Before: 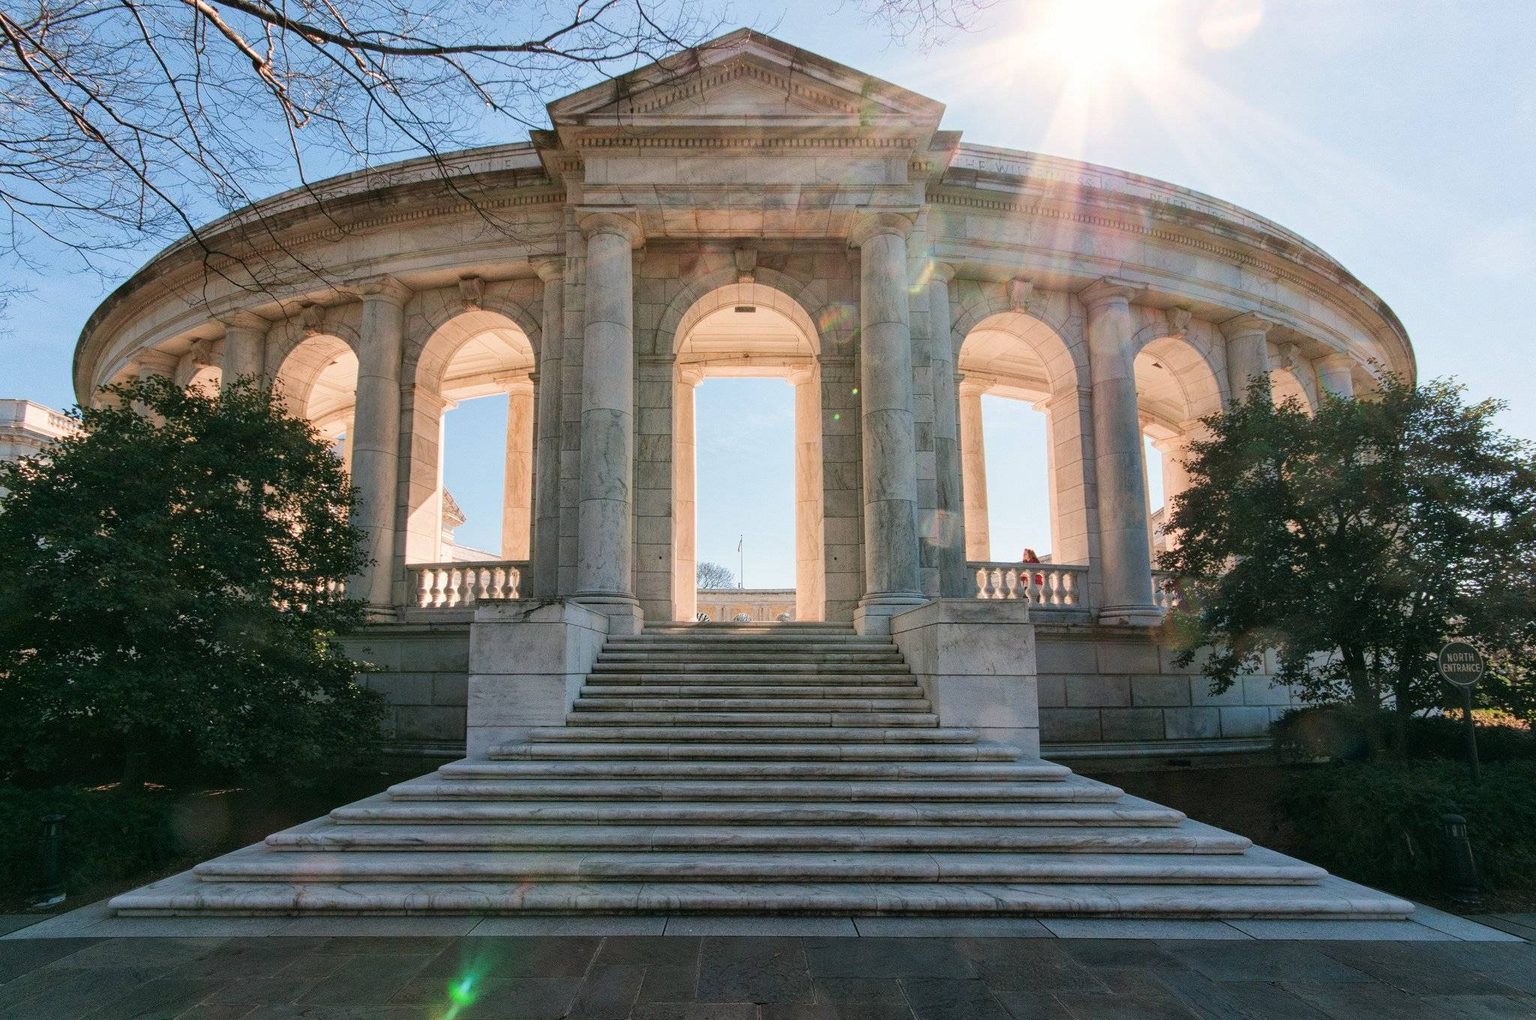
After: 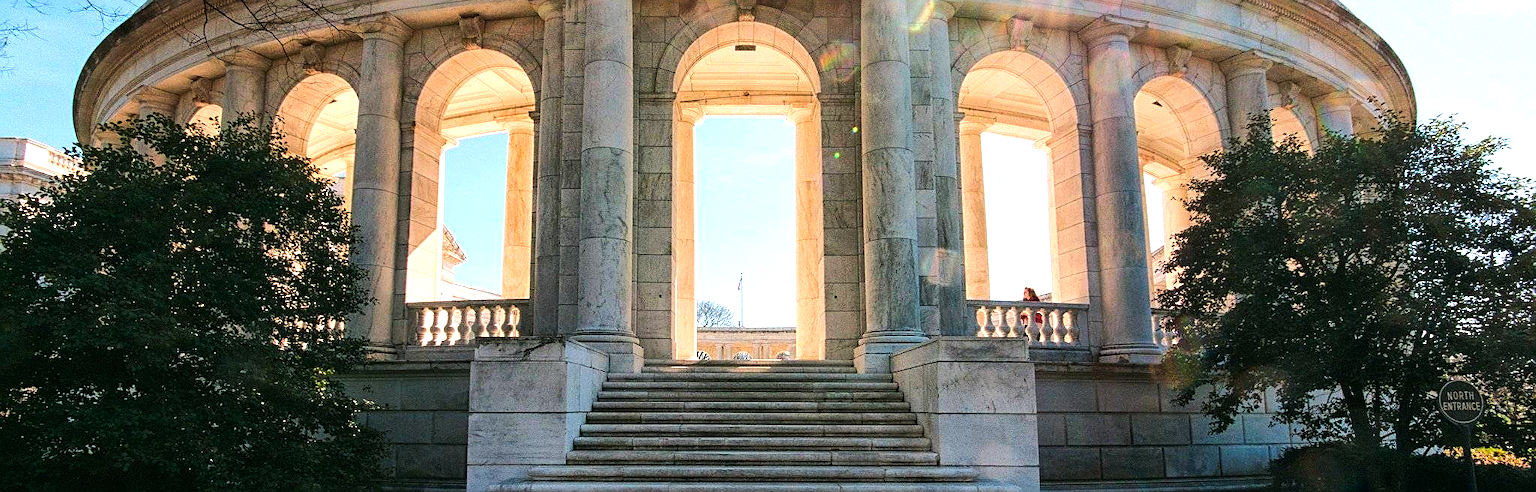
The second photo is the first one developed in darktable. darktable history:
crop and rotate: top 25.73%, bottom 25.994%
sharpen: on, module defaults
color balance rgb: shadows lift › chroma 1.788%, shadows lift › hue 264.65°, linear chroma grading › global chroma 14.714%, perceptual saturation grading › global saturation 0.888%, perceptual brilliance grading › highlights 17.488%, perceptual brilliance grading › mid-tones 31.351%, perceptual brilliance grading › shadows -31.237%, global vibrance 30.123%
